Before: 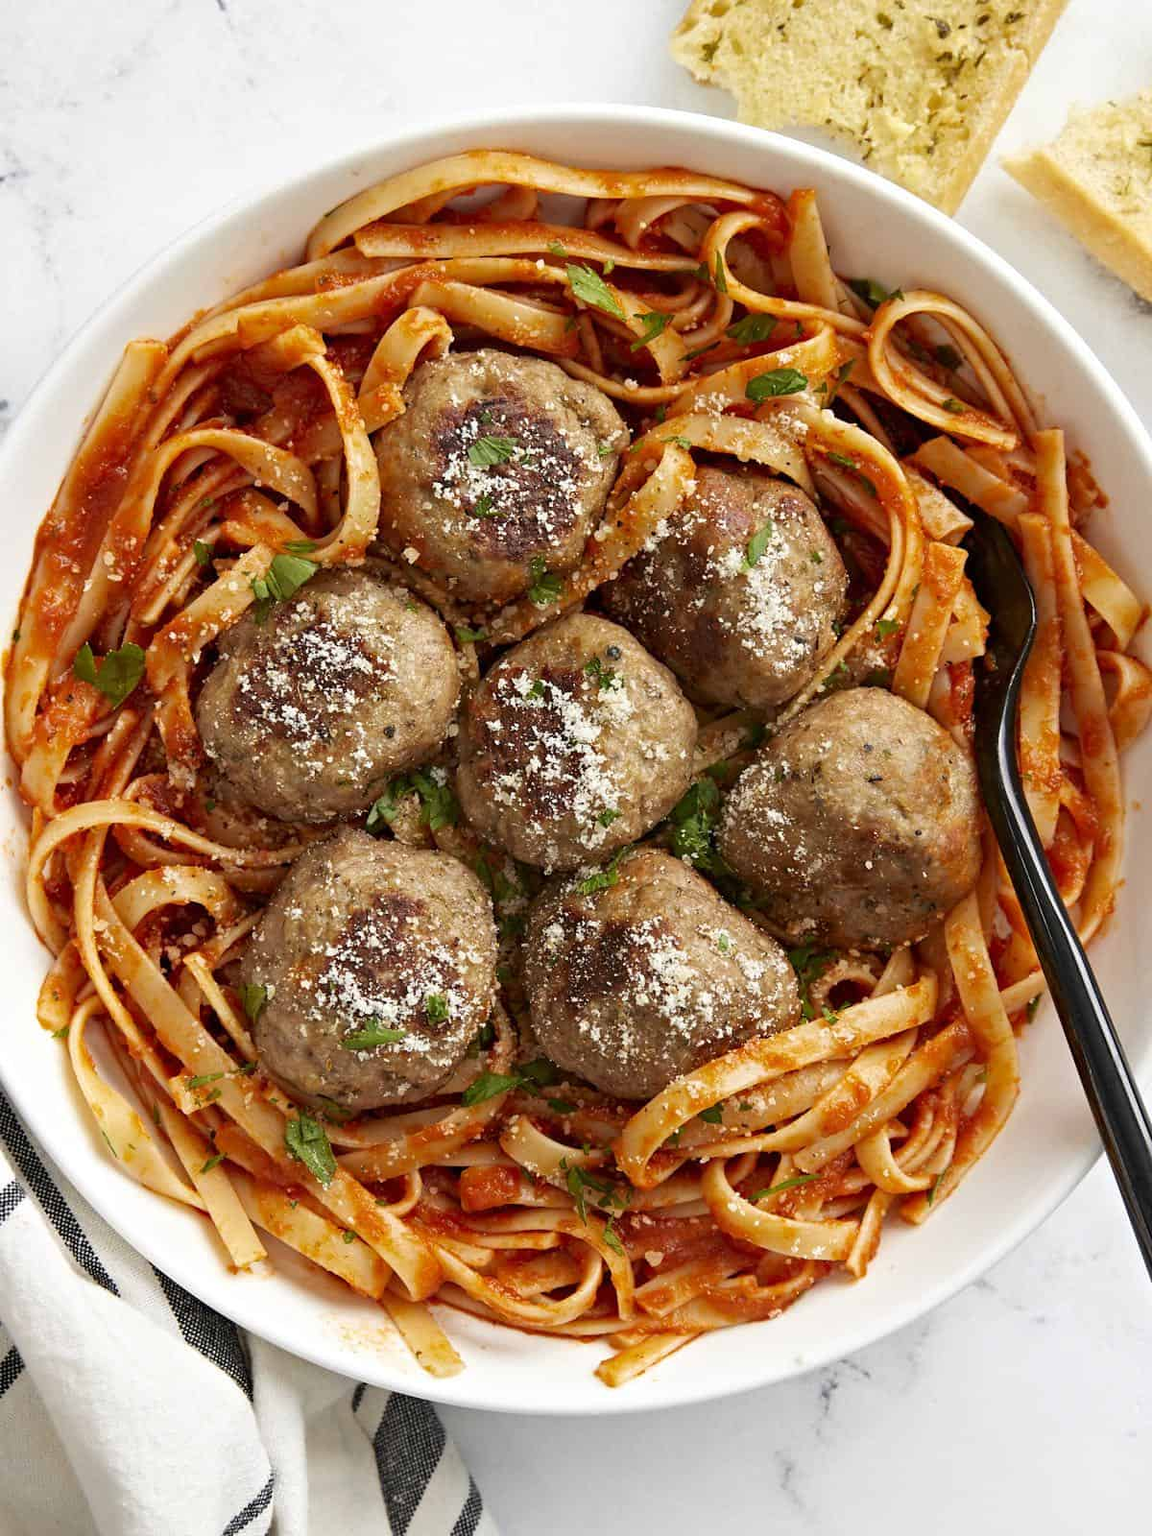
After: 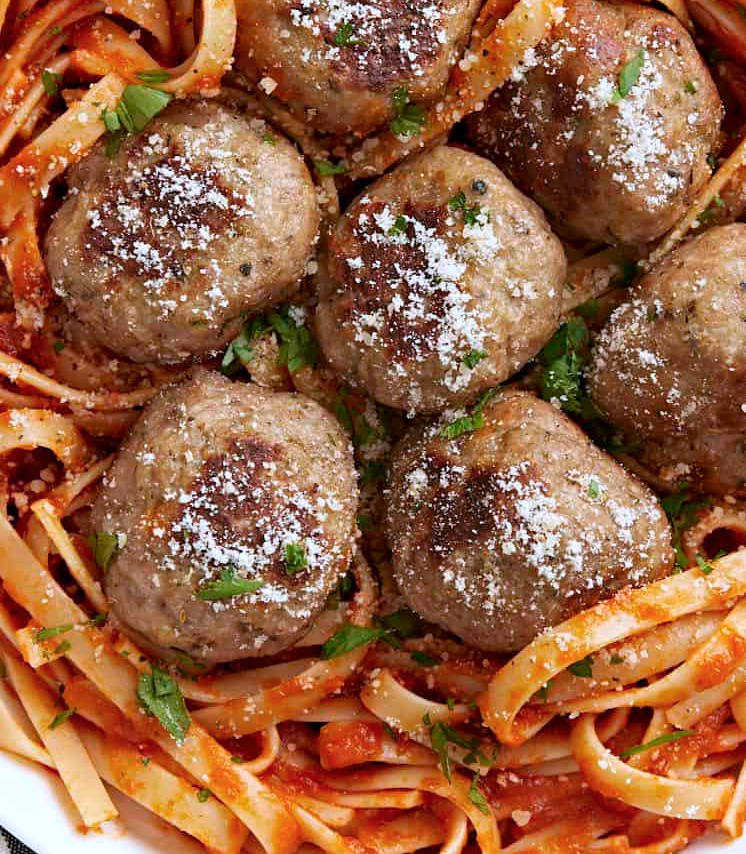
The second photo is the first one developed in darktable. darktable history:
color calibration: illuminant as shot in camera, x 0.37, y 0.382, temperature 4317.58 K
crop: left 13.372%, top 30.816%, right 24.424%, bottom 15.721%
